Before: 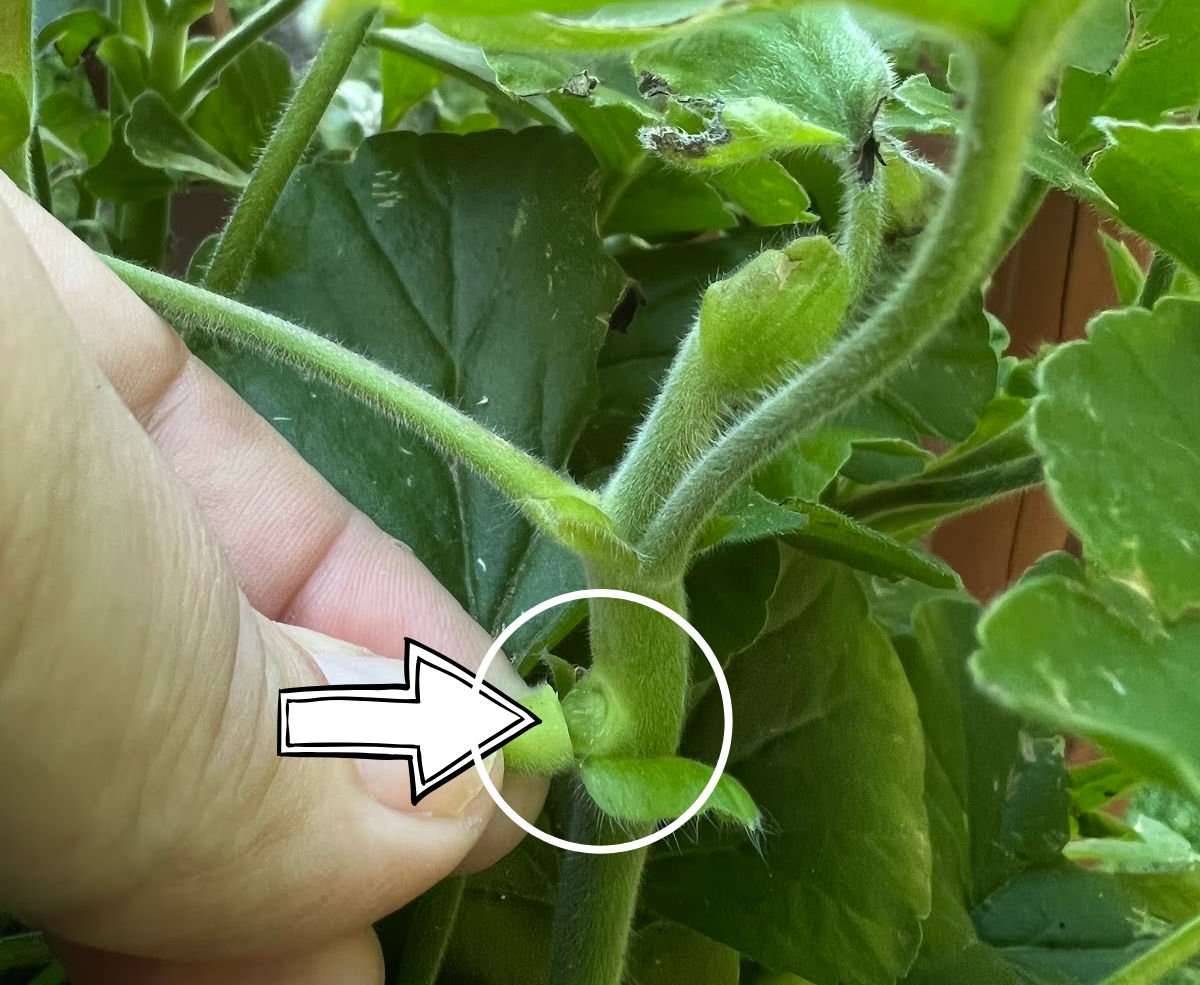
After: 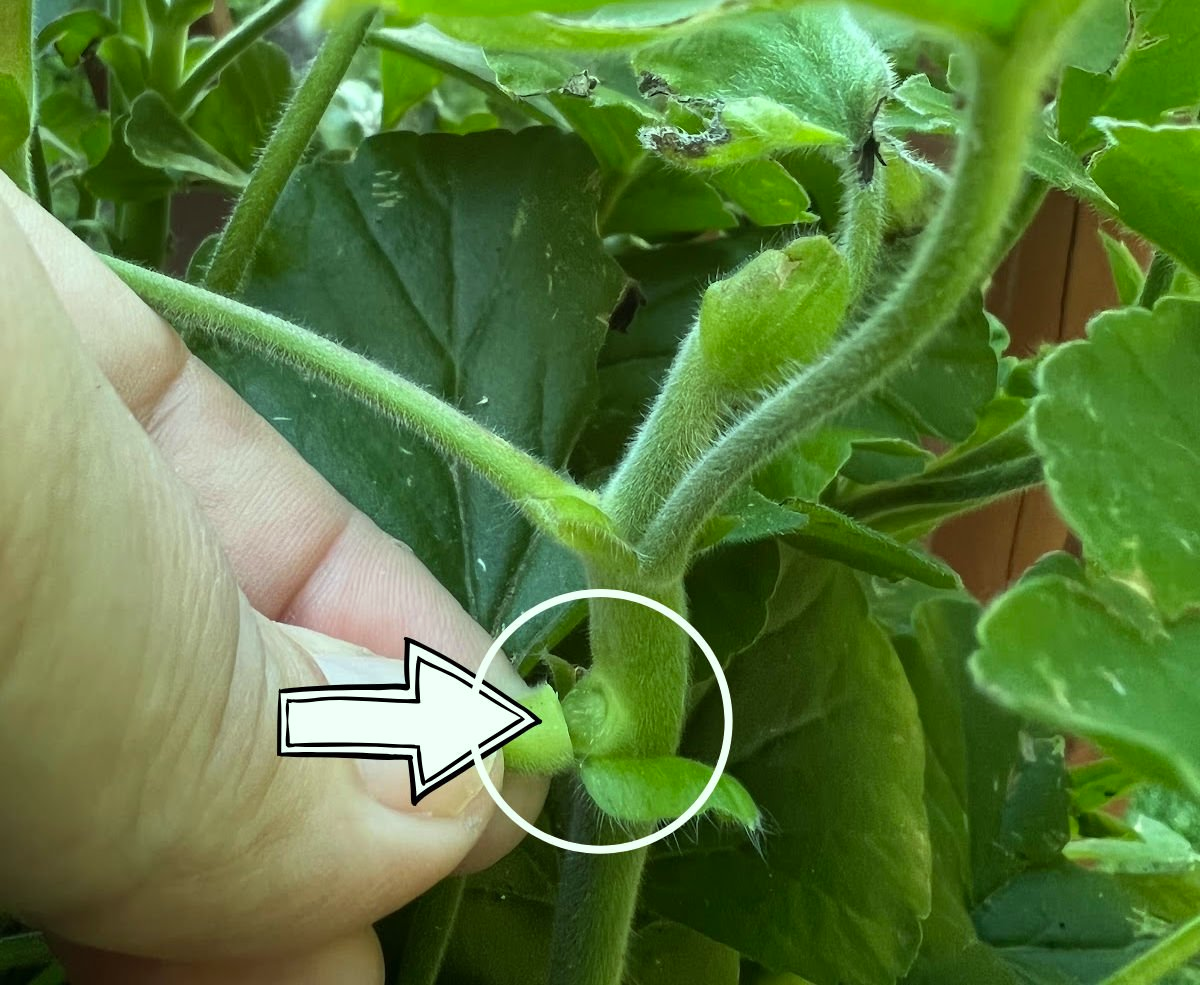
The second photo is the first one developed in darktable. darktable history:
color correction: highlights a* -8.61, highlights b* 3.49
